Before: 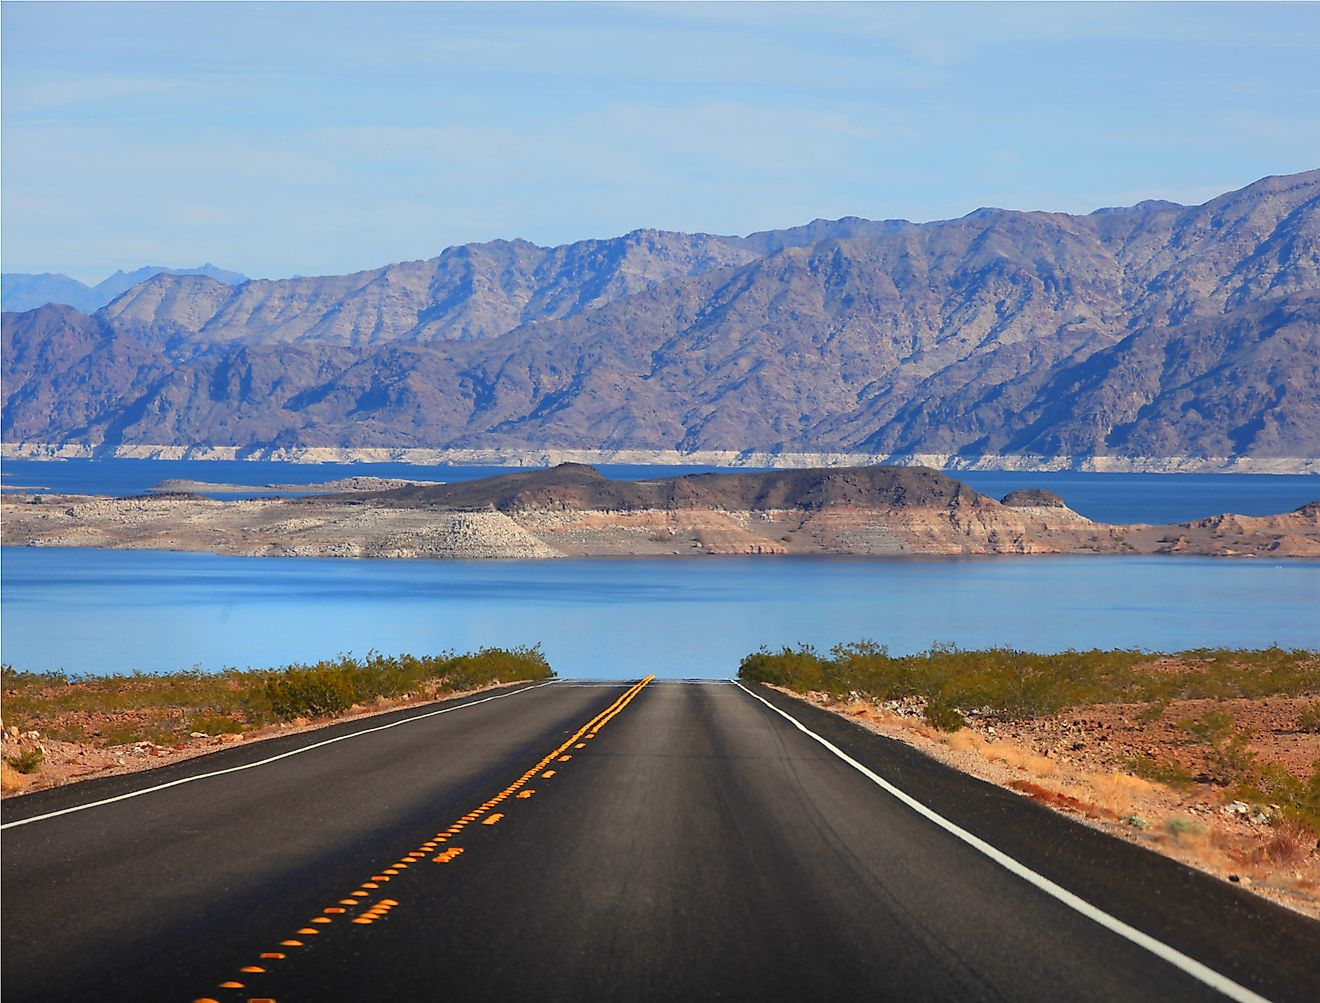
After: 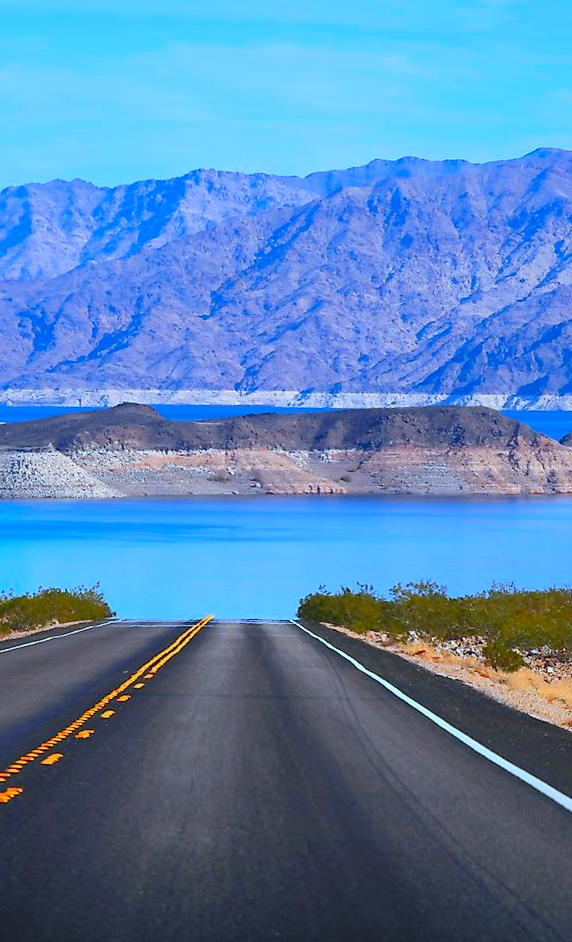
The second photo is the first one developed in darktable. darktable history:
crop: left 33.452%, top 6.025%, right 23.155%
contrast brightness saturation: contrast 0.23, brightness 0.1, saturation 0.29
white balance: red 0.871, blue 1.249
shadows and highlights: on, module defaults
